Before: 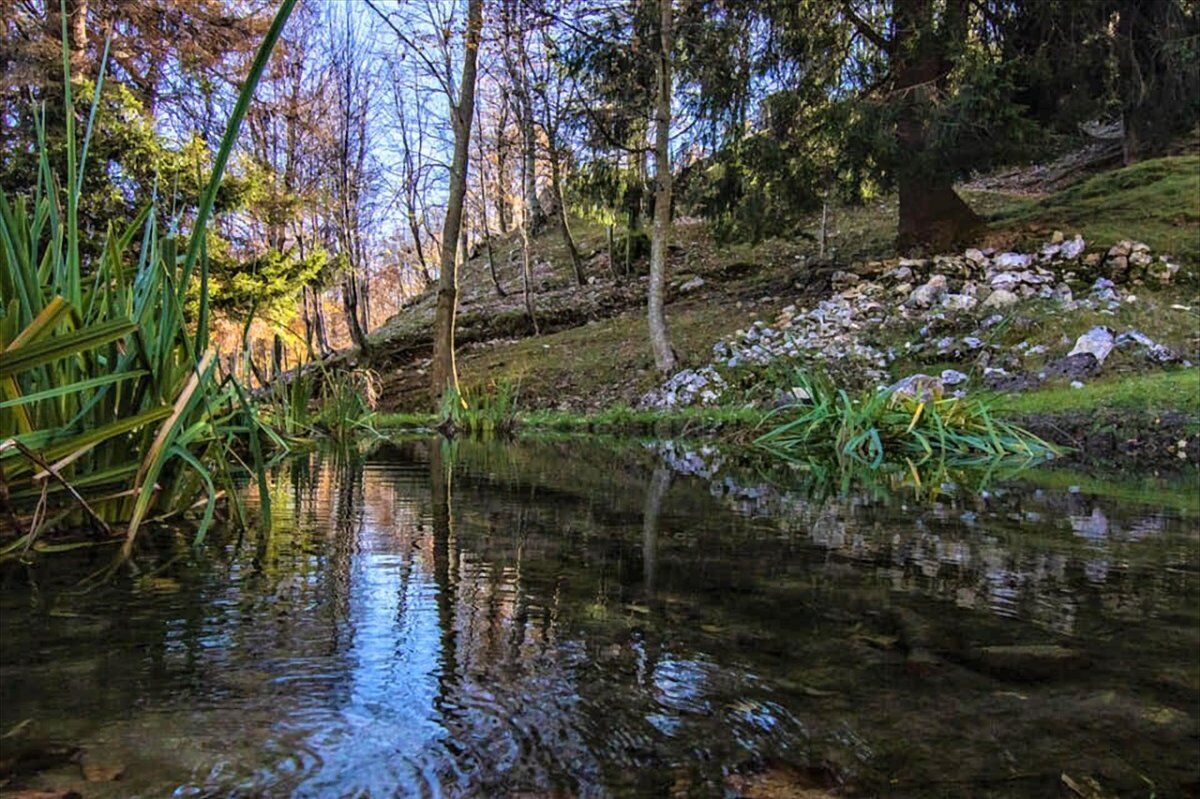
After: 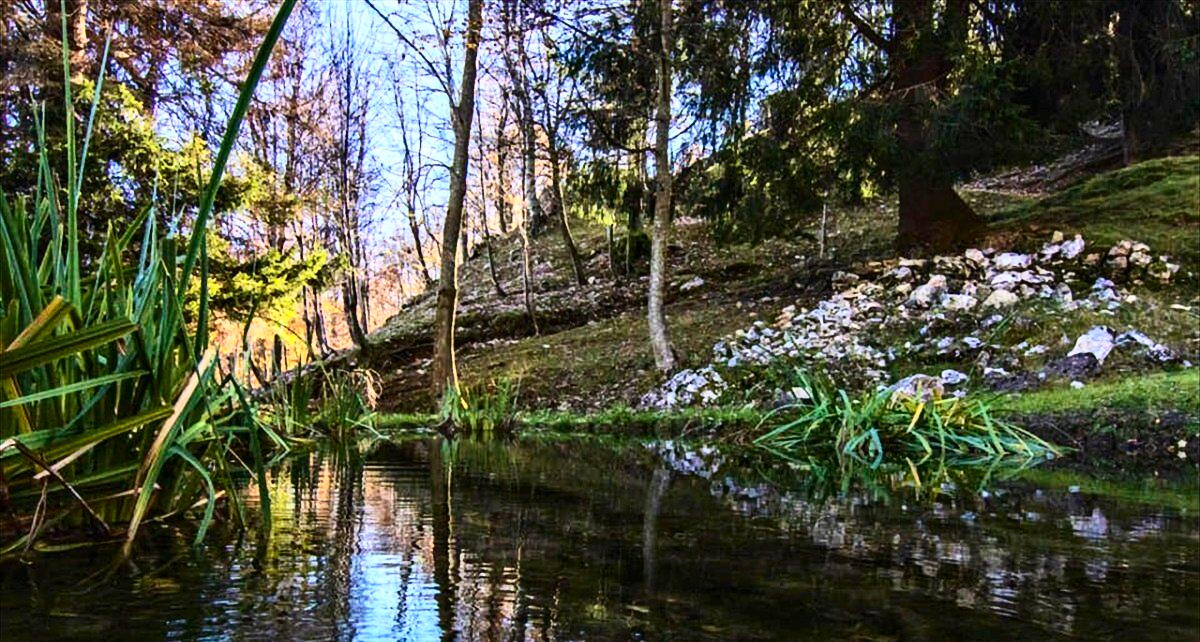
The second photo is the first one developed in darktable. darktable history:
contrast brightness saturation: contrast 0.395, brightness 0.114, saturation 0.206
crop: bottom 19.567%
